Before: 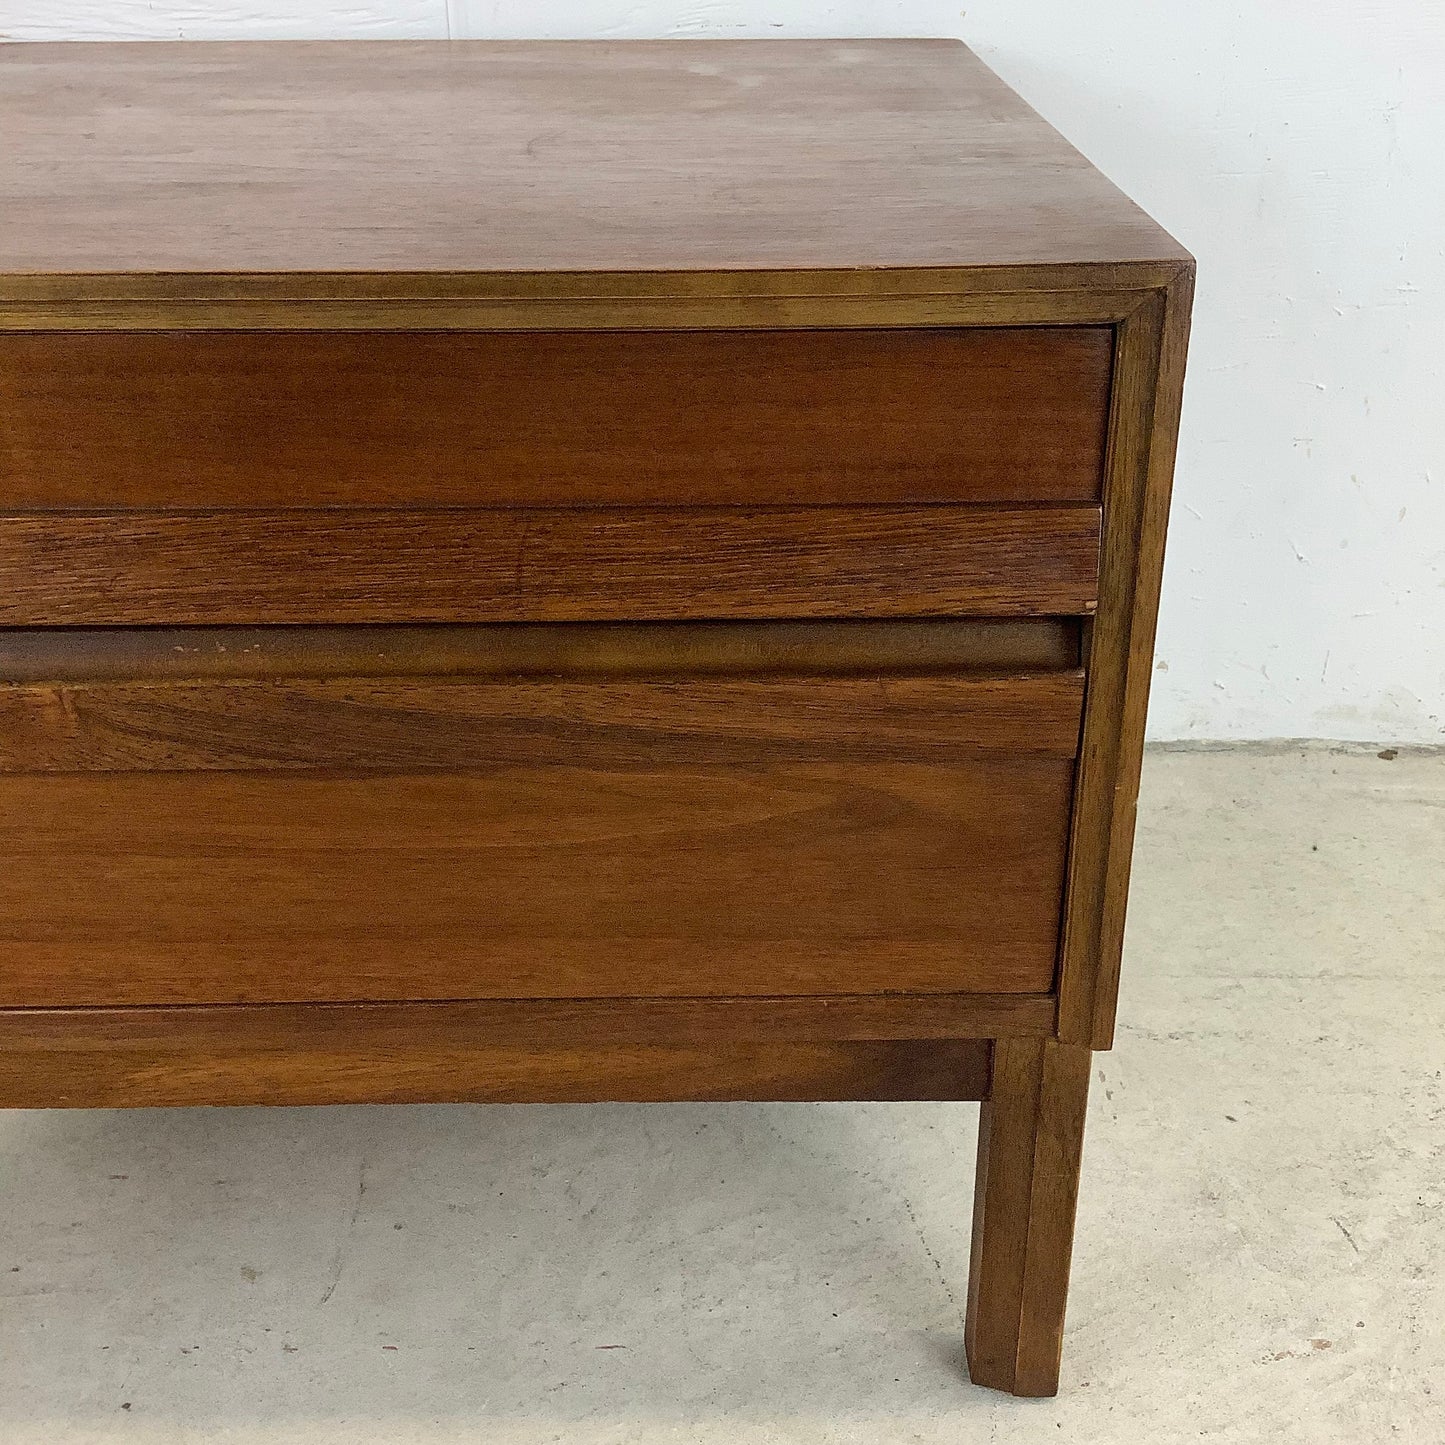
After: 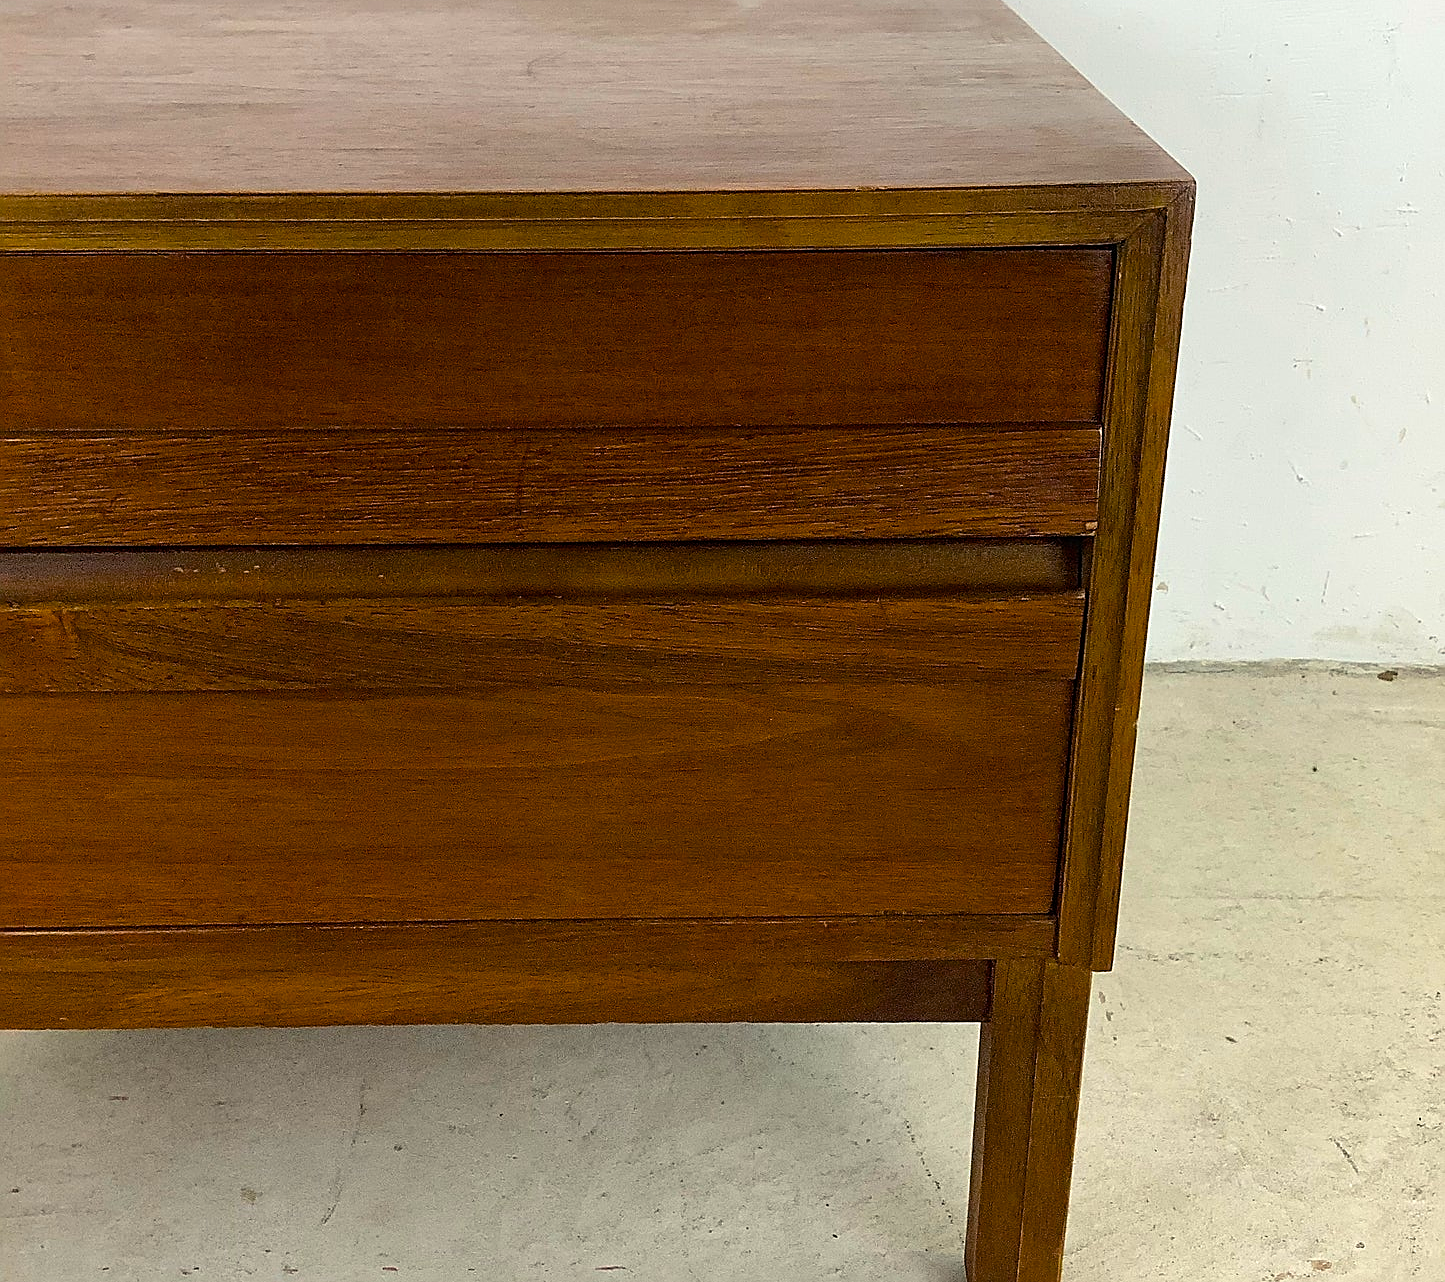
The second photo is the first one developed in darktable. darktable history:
color balance rgb: highlights gain › luminance 5.758%, highlights gain › chroma 1.336%, highlights gain › hue 89.23°, perceptual saturation grading › global saturation 25.924%, saturation formula JzAzBz (2021)
crop and rotate: top 5.513%, bottom 5.728%
sharpen: amount 0.555
